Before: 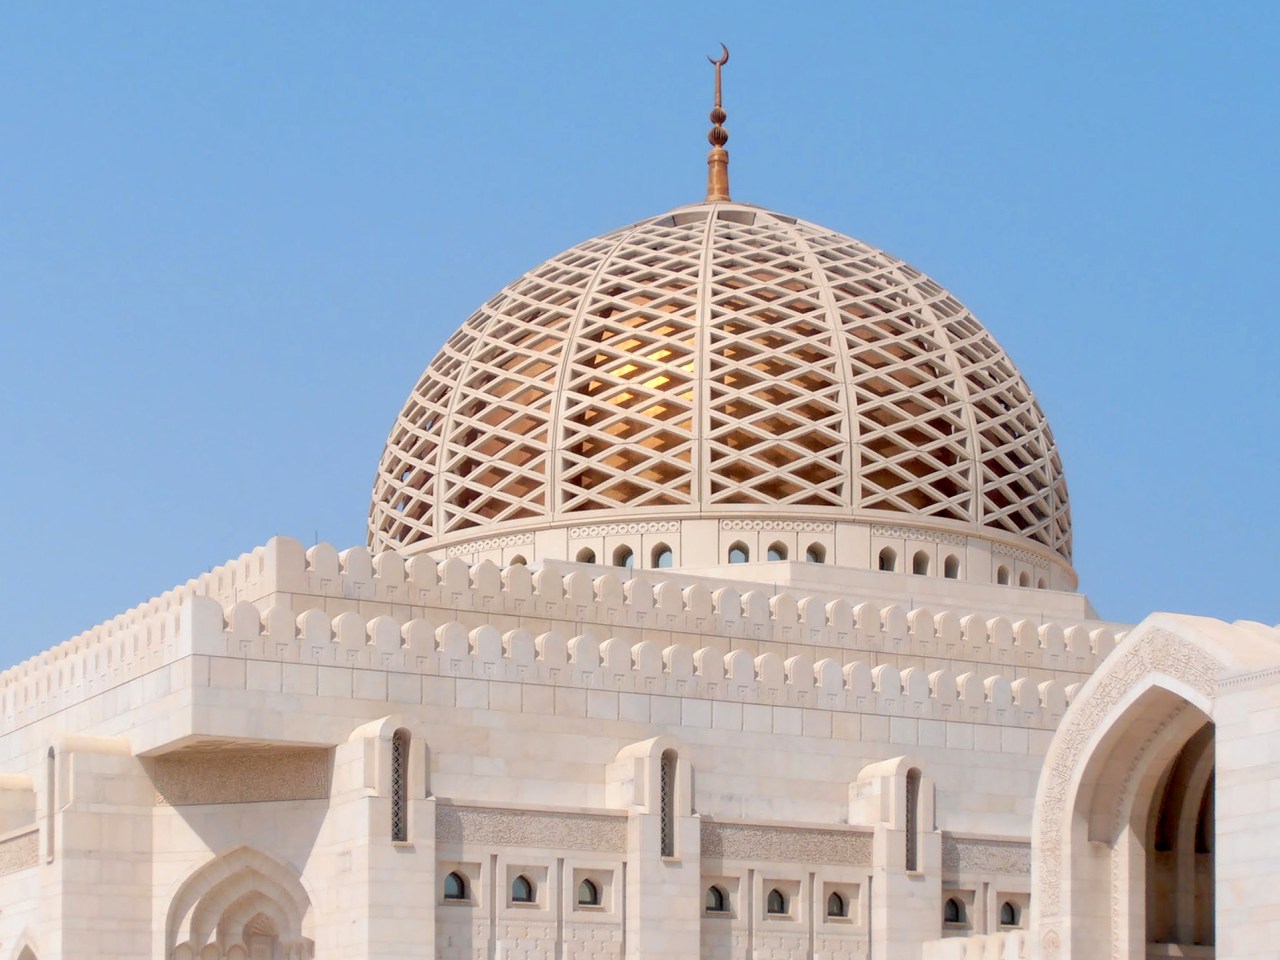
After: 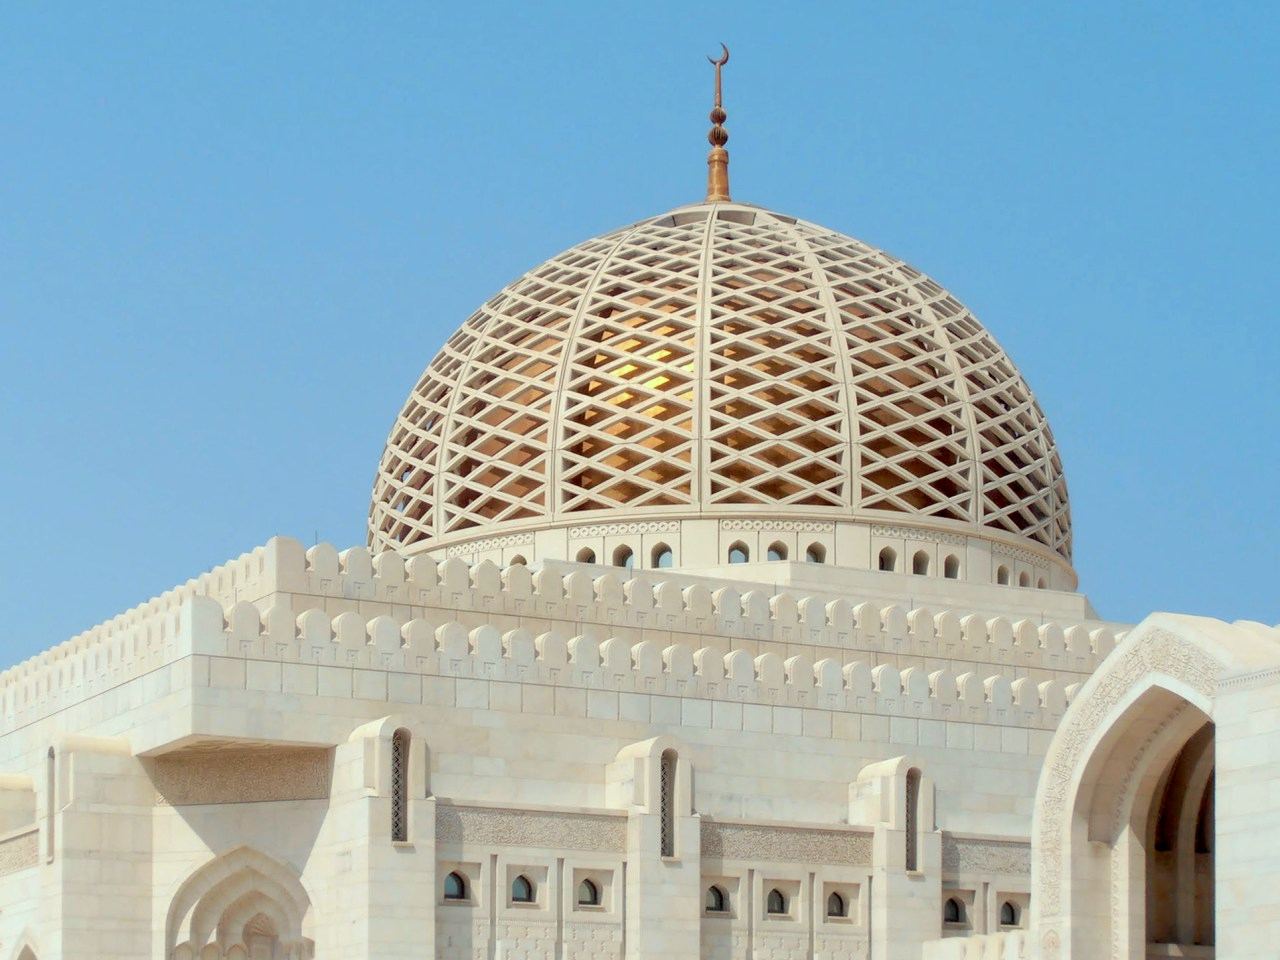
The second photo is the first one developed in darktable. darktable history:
color correction: highlights a* -7.77, highlights b* 3.12
